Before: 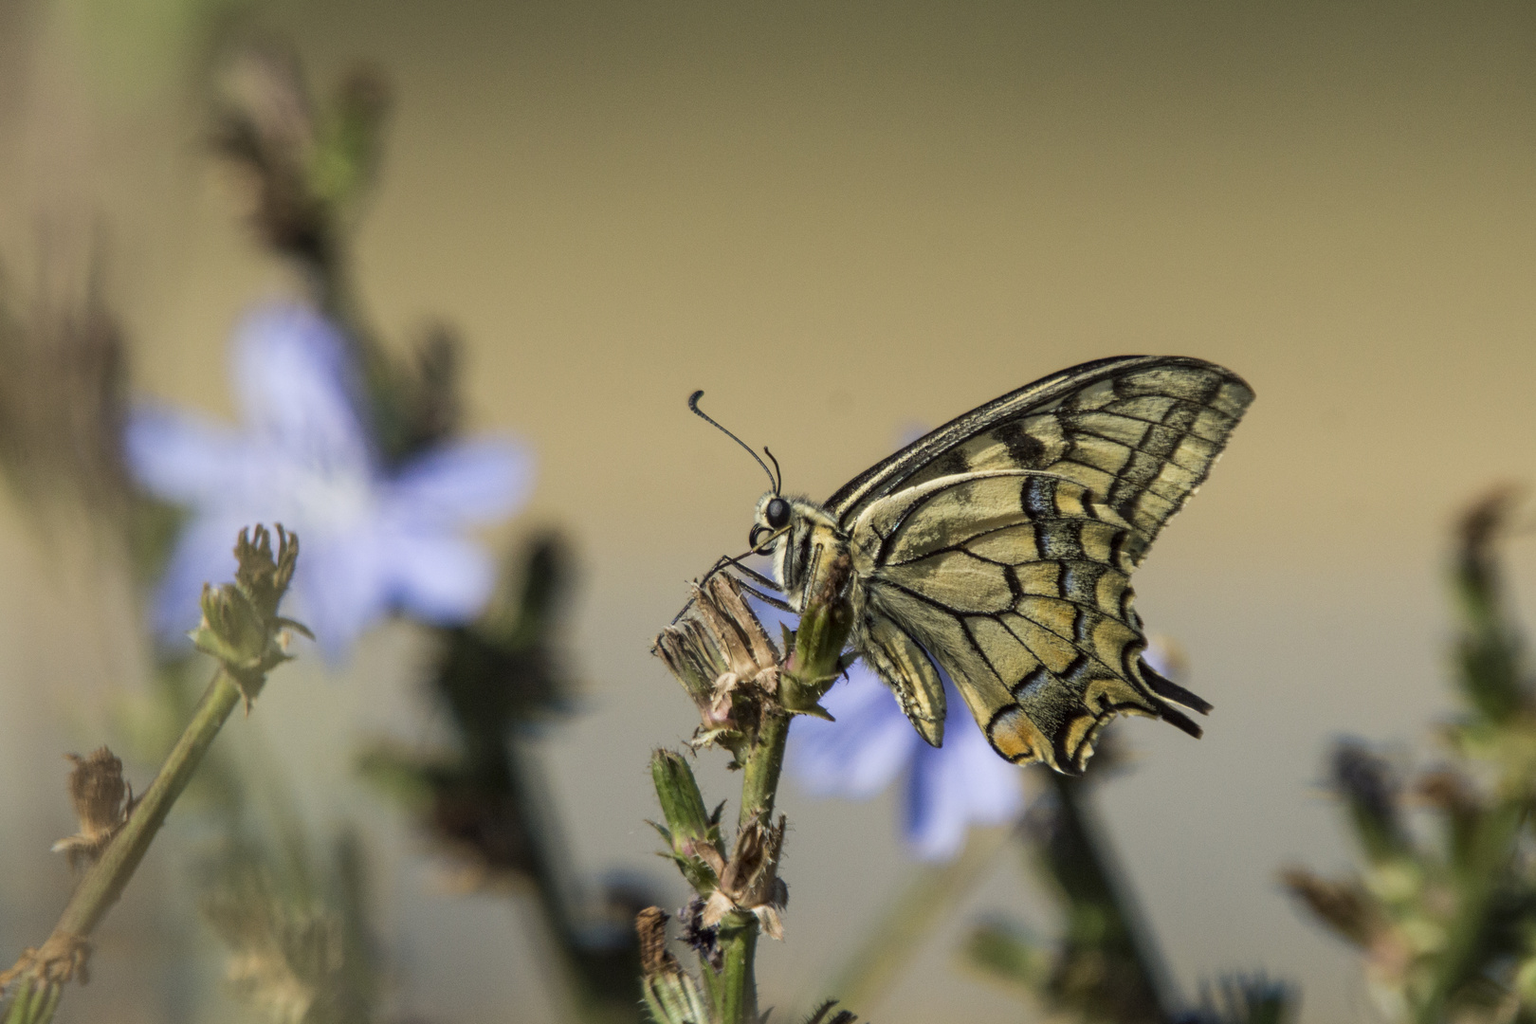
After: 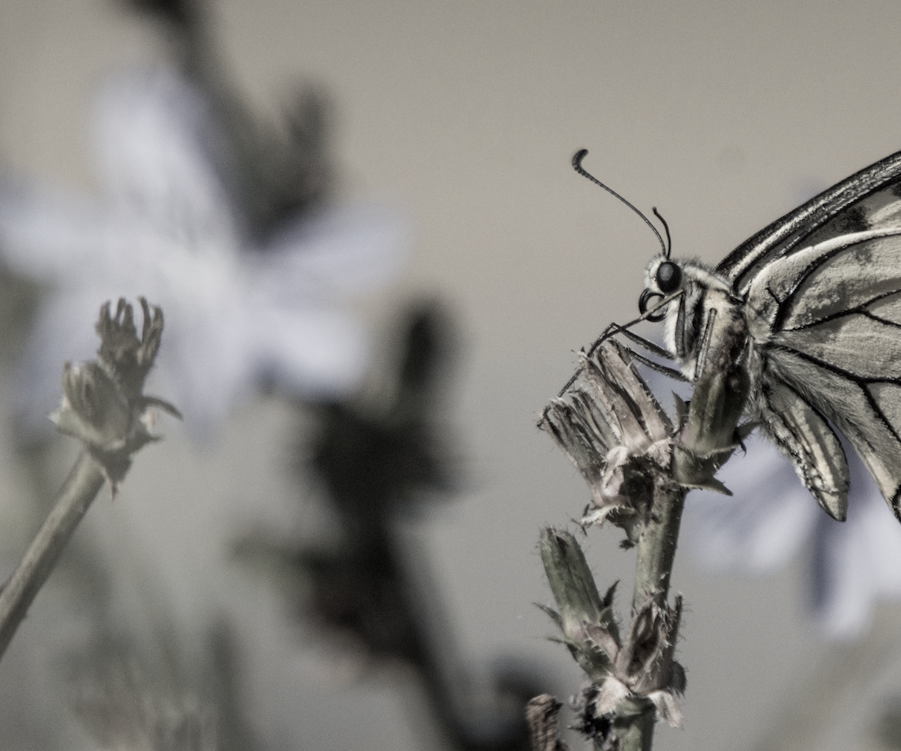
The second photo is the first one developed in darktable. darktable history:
color correction: saturation 0.2
rotate and perspective: rotation -1°, crop left 0.011, crop right 0.989, crop top 0.025, crop bottom 0.975
crop: left 8.966%, top 23.852%, right 34.699%, bottom 4.703%
